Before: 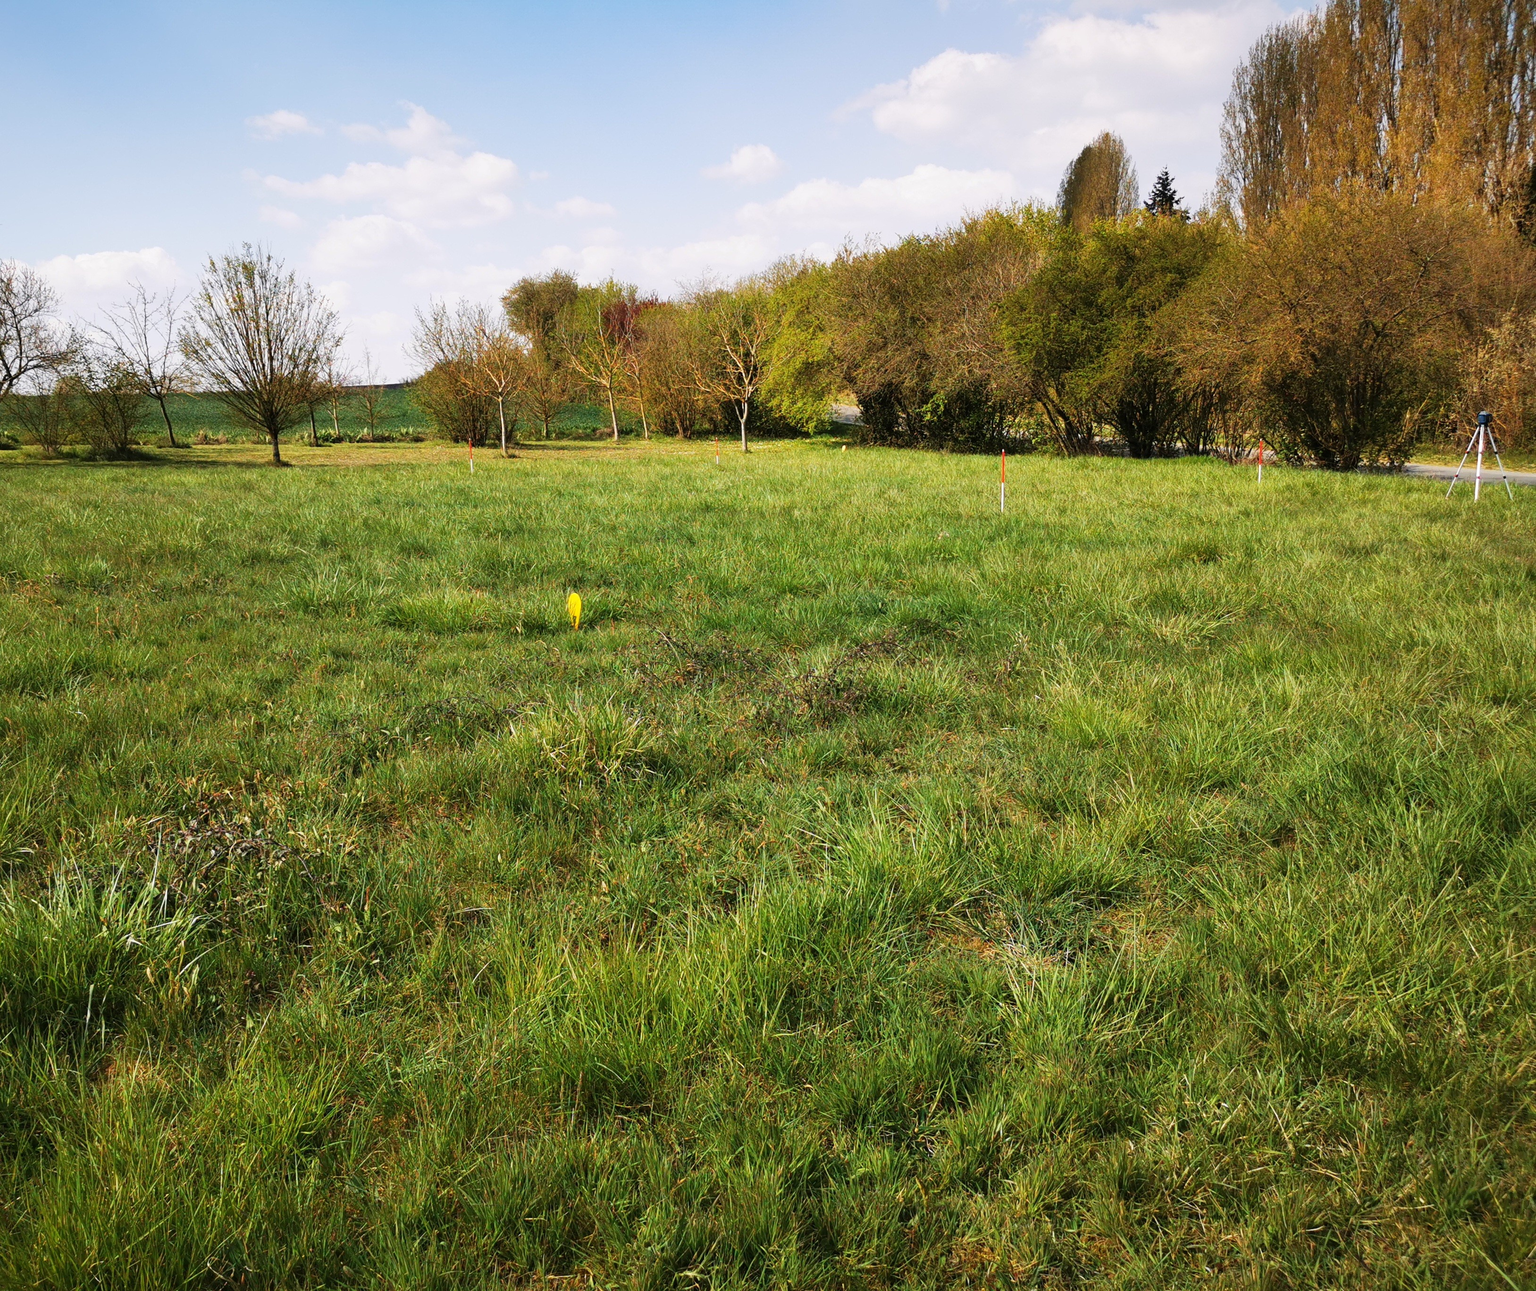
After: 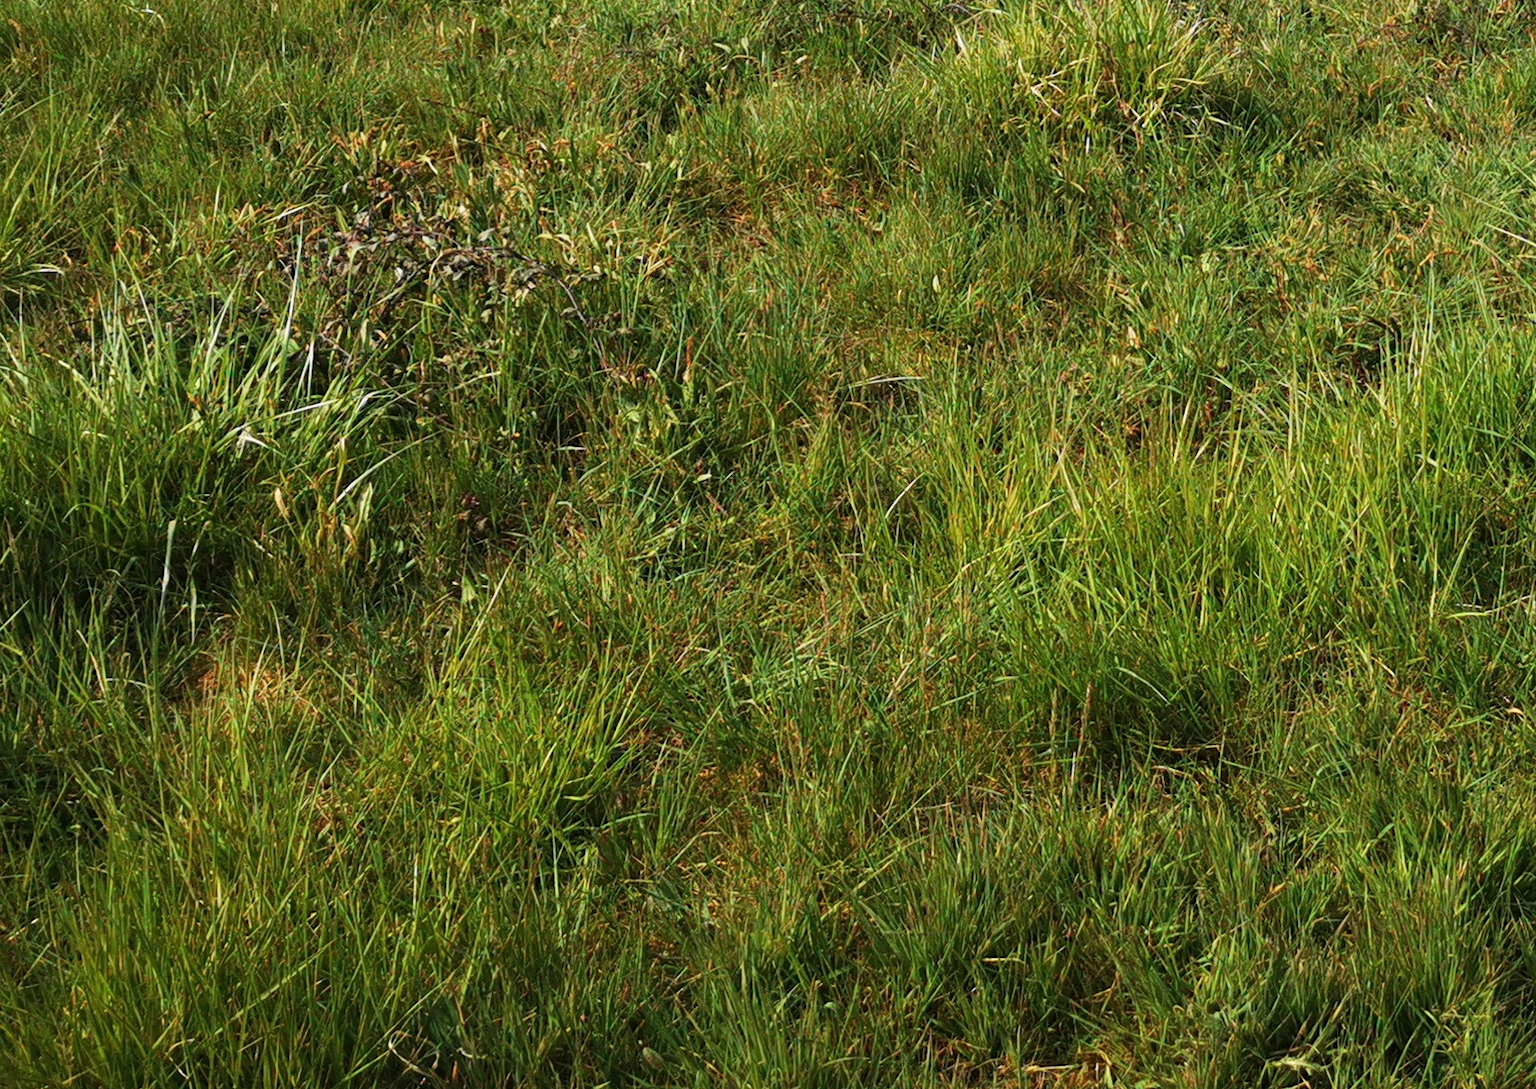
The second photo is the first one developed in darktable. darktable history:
shadows and highlights: shadows 20.55, highlights -20.99, soften with gaussian
crop and rotate: top 54.778%, right 46.61%, bottom 0.159%
